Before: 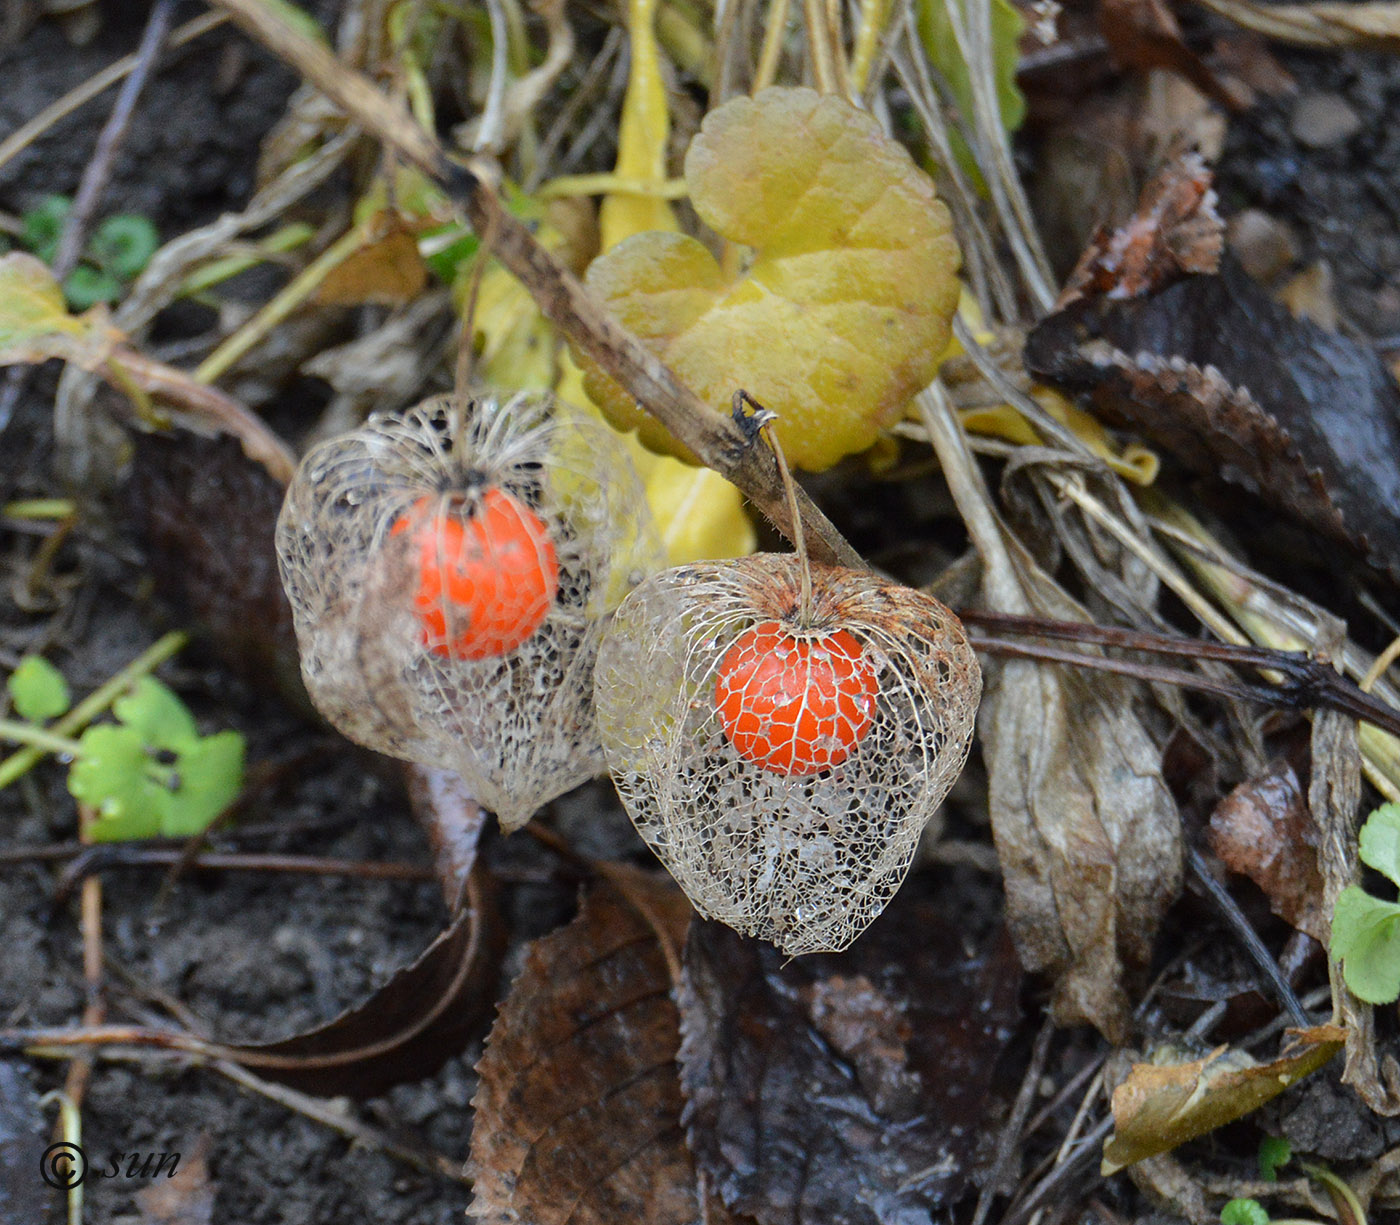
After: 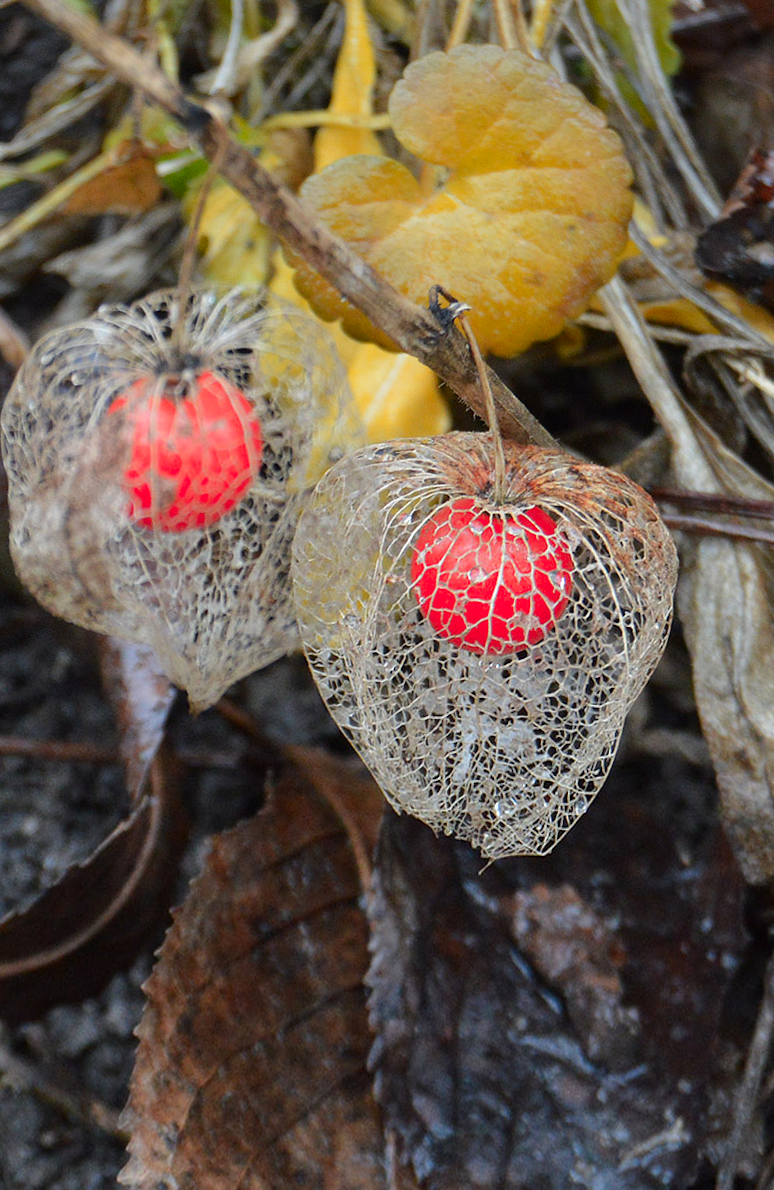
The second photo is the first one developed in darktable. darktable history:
crop and rotate: left 13.537%, right 19.796%
color zones: curves: ch1 [(0.239, 0.552) (0.75, 0.5)]; ch2 [(0.25, 0.462) (0.749, 0.457)], mix 25.94%
rotate and perspective: rotation 0.72°, lens shift (vertical) -0.352, lens shift (horizontal) -0.051, crop left 0.152, crop right 0.859, crop top 0.019, crop bottom 0.964
